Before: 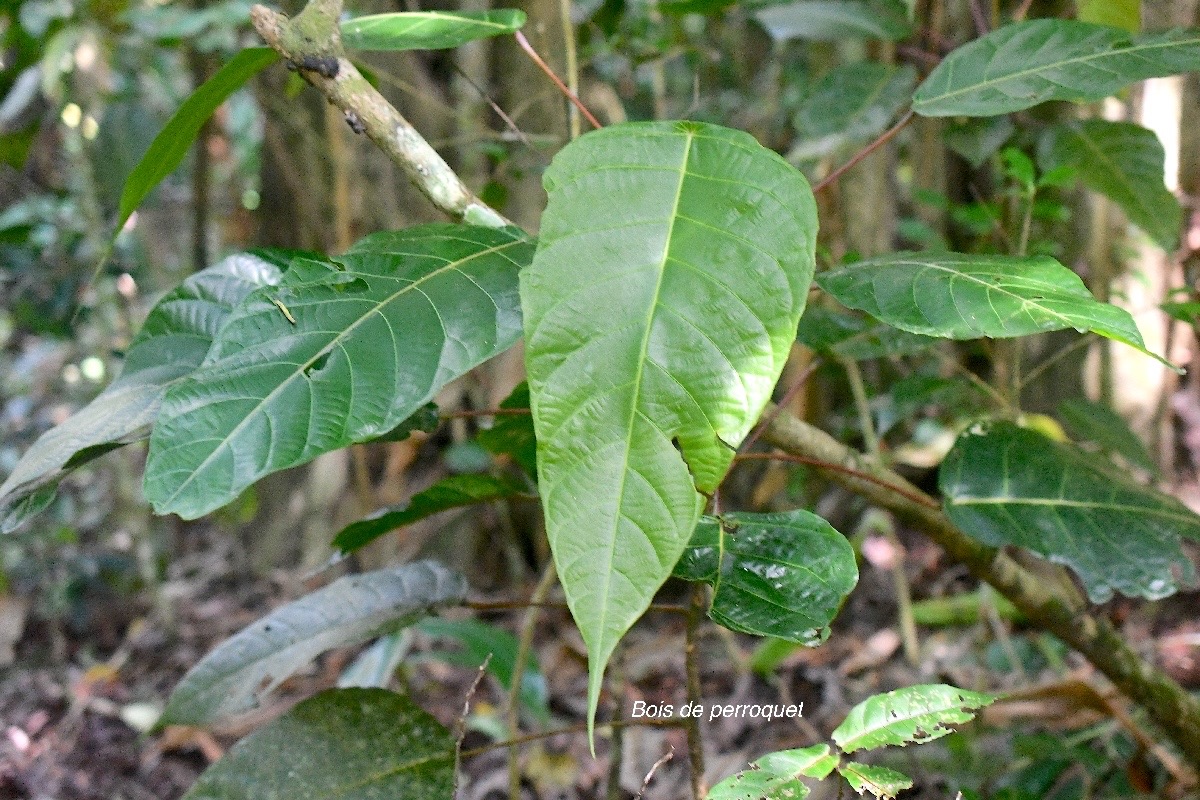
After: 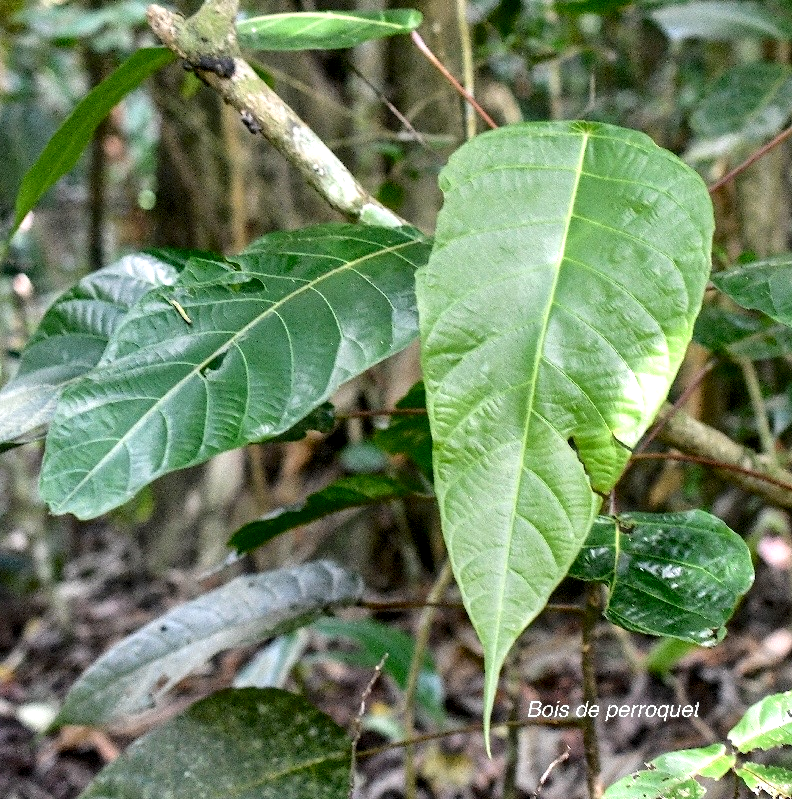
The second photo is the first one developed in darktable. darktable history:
crop and rotate: left 8.747%, right 25.179%
local contrast: highlights 60%, shadows 62%, detail 160%
contrast brightness saturation: contrast 0.071
